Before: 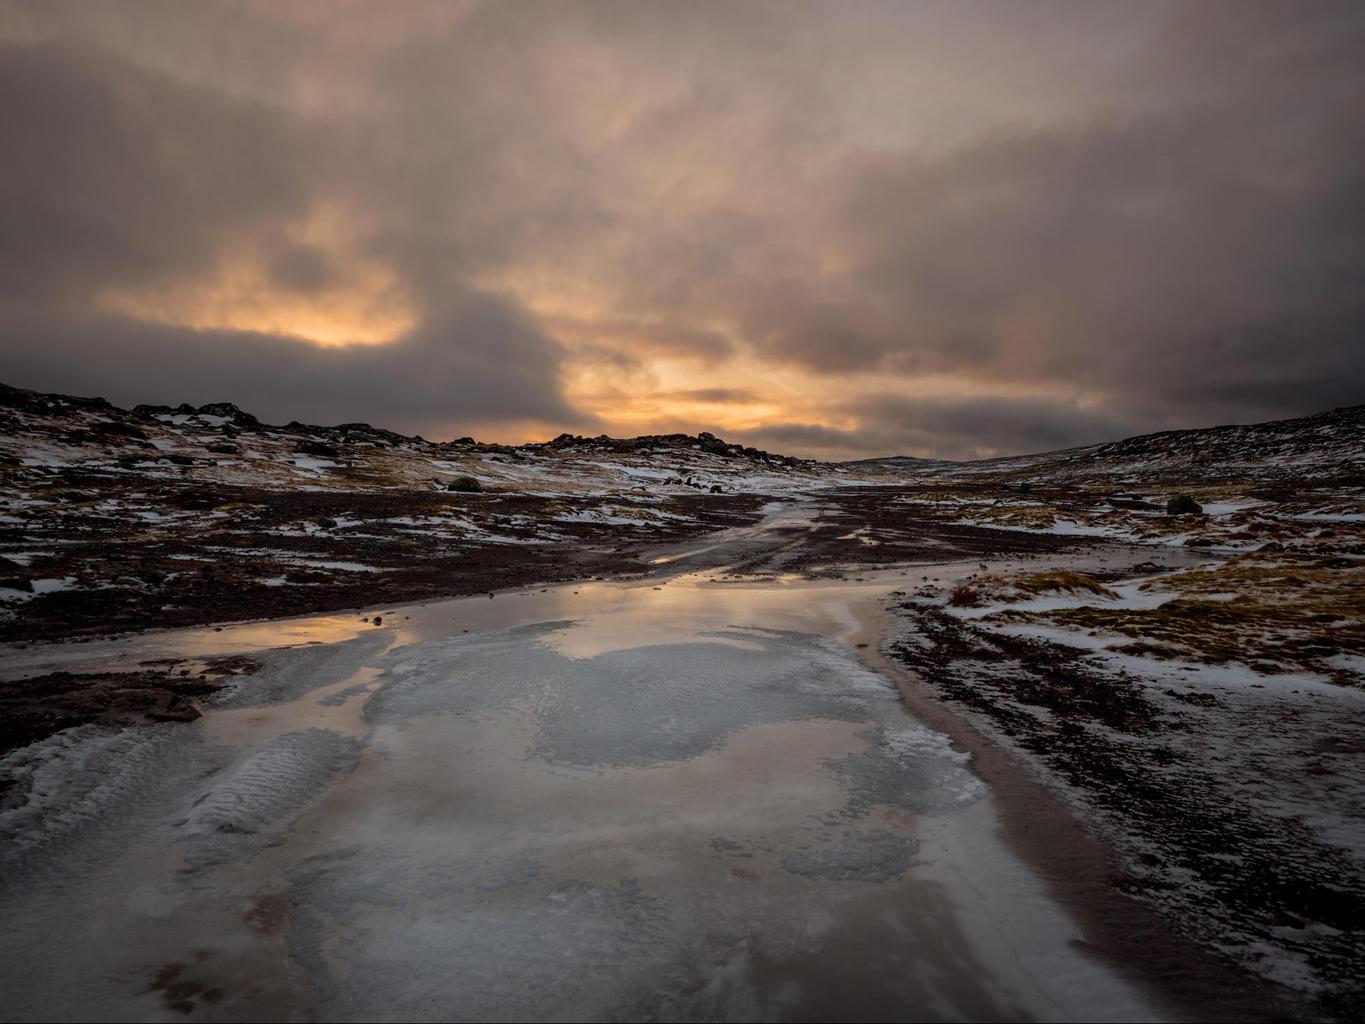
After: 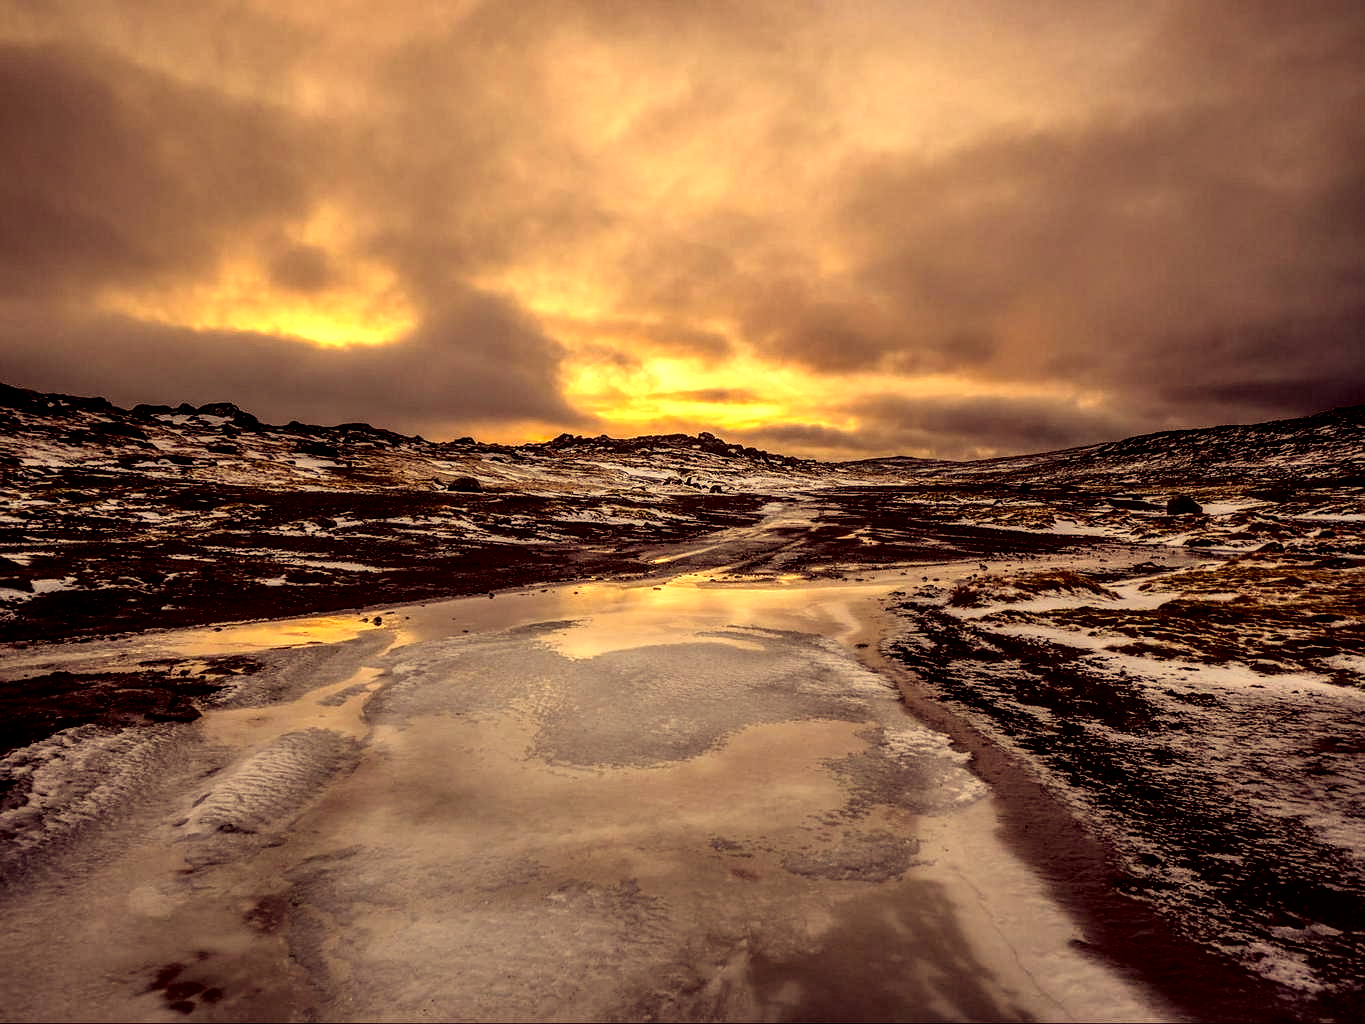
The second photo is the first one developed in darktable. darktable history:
sharpen: radius 0.991, threshold 1.107
shadows and highlights: shadows 52.34, highlights -28.74, soften with gaussian
tone equalizer: -8 EV -0.78 EV, -7 EV -0.724 EV, -6 EV -0.618 EV, -5 EV -0.372 EV, -3 EV 0.393 EV, -2 EV 0.6 EV, -1 EV 0.691 EV, +0 EV 0.766 EV, mask exposure compensation -0.502 EV
color correction: highlights a* 9.78, highlights b* 38.36, shadows a* 14.92, shadows b* 3.66
local contrast: highlights 79%, shadows 56%, detail 175%, midtone range 0.426
